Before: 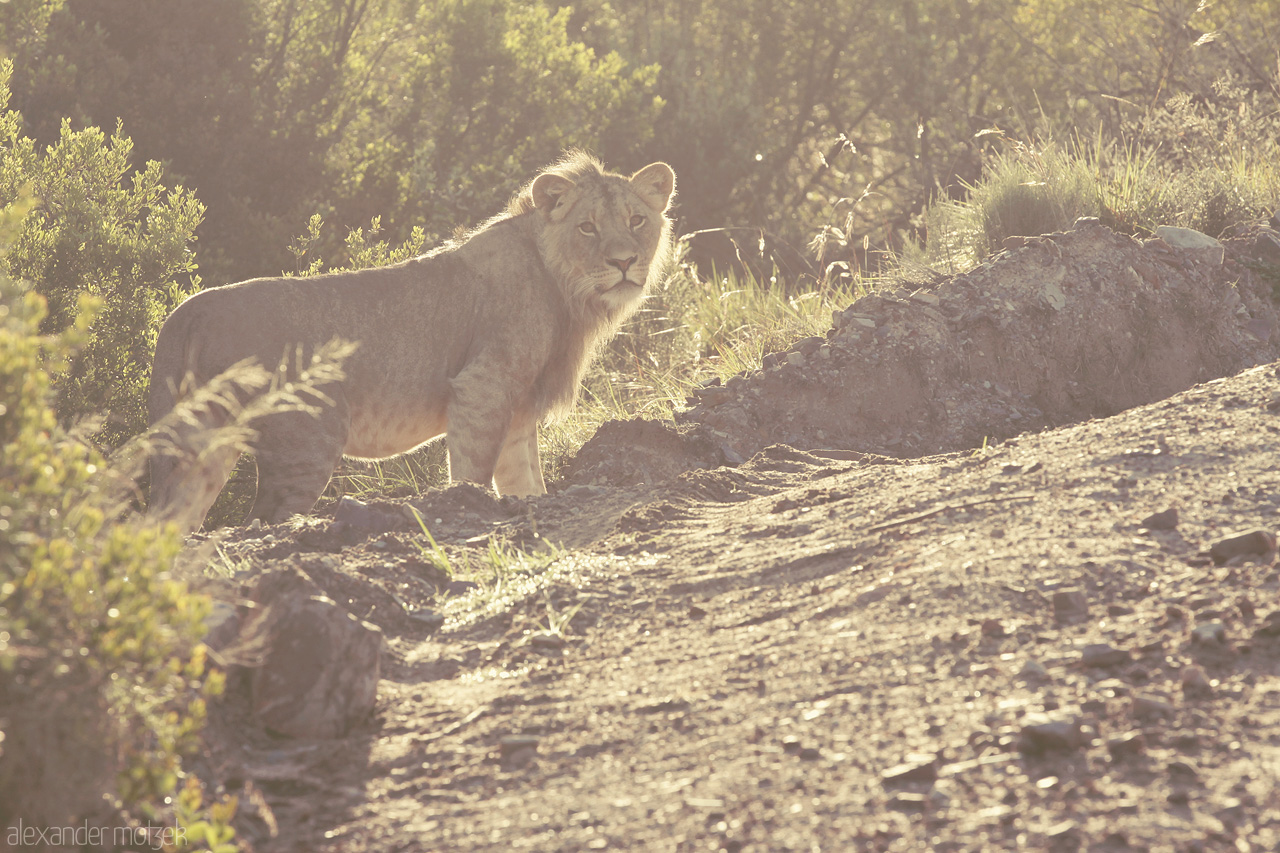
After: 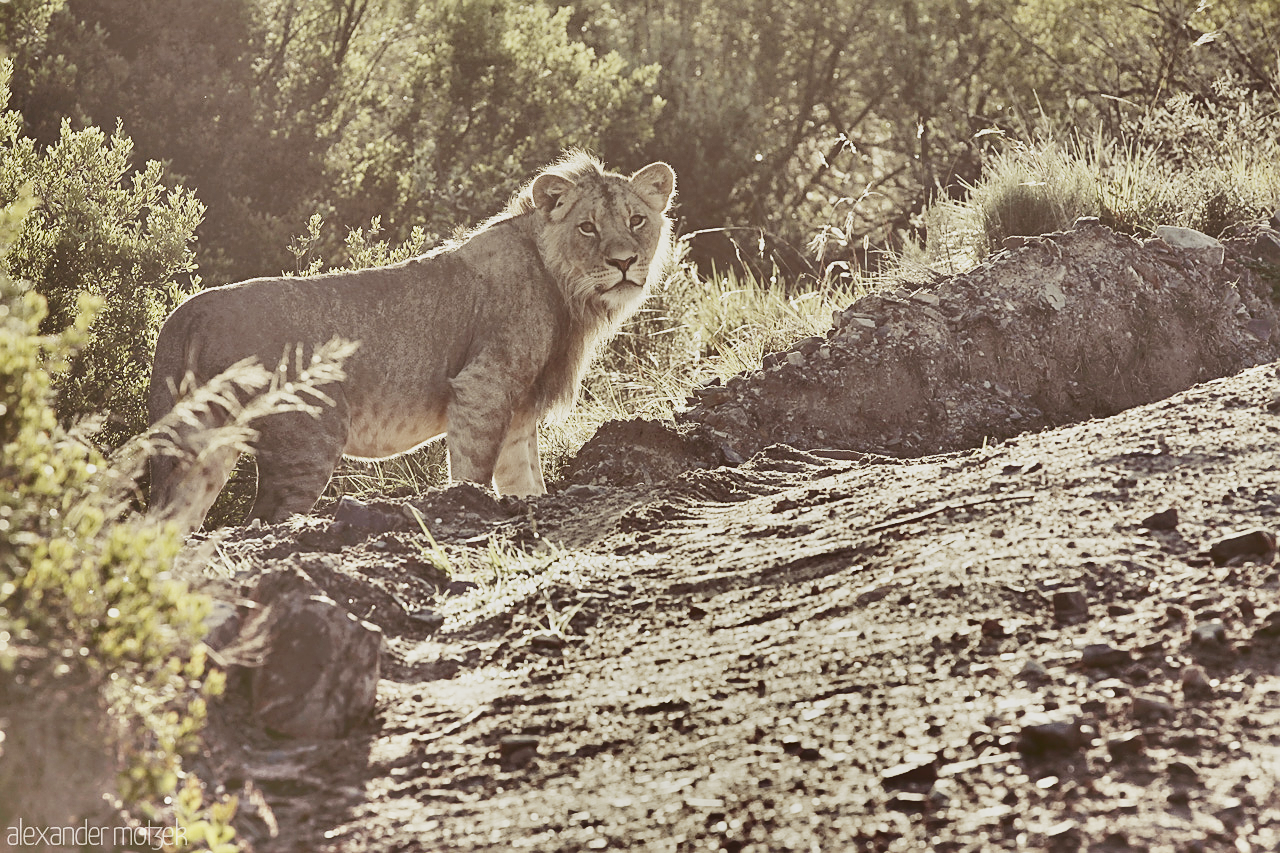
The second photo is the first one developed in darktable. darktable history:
sharpen: on, module defaults
contrast brightness saturation: contrast -0.08, brightness -0.04, saturation -0.11
shadows and highlights: shadows 20.91, highlights -82.73, soften with gaussian
base curve: curves: ch0 [(0, 0) (0.028, 0.03) (0.105, 0.232) (0.387, 0.748) (0.754, 0.968) (1, 1)], fusion 1, exposure shift 0.576, preserve colors none
